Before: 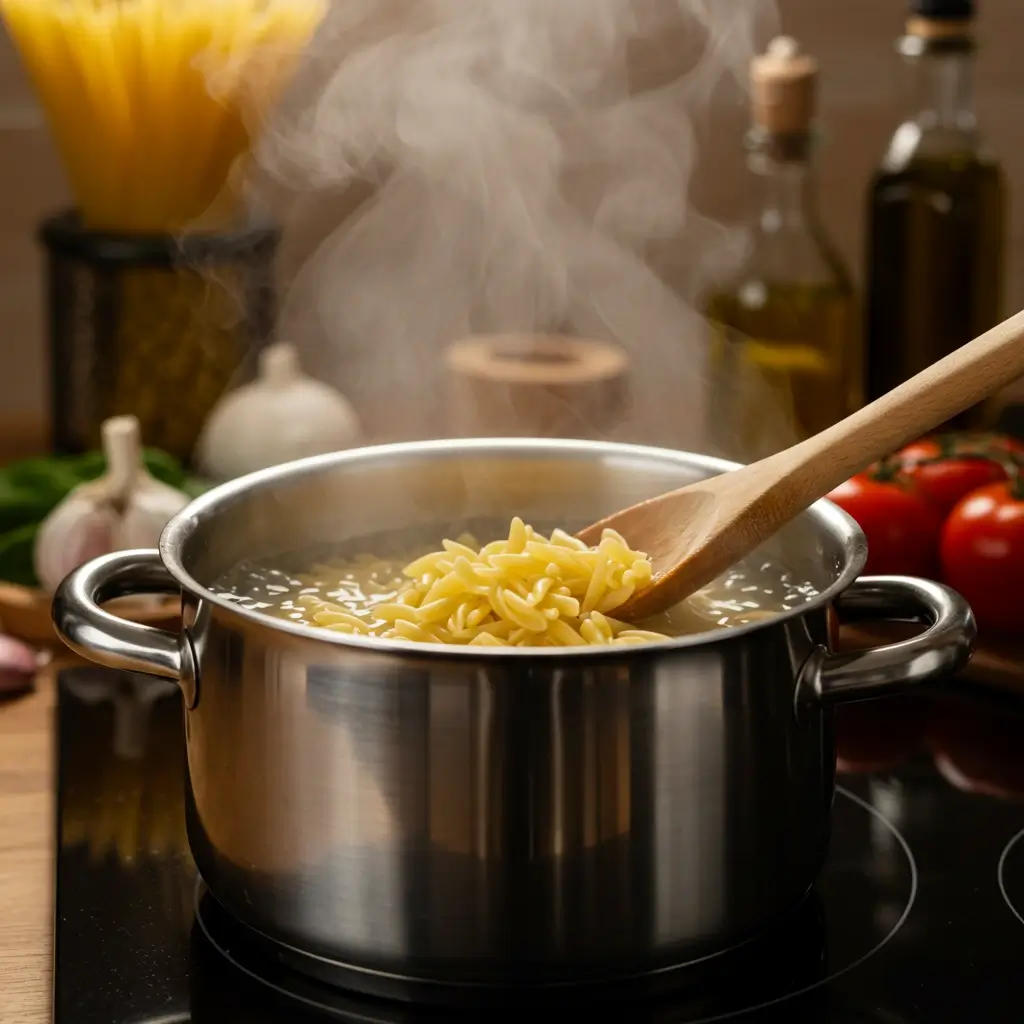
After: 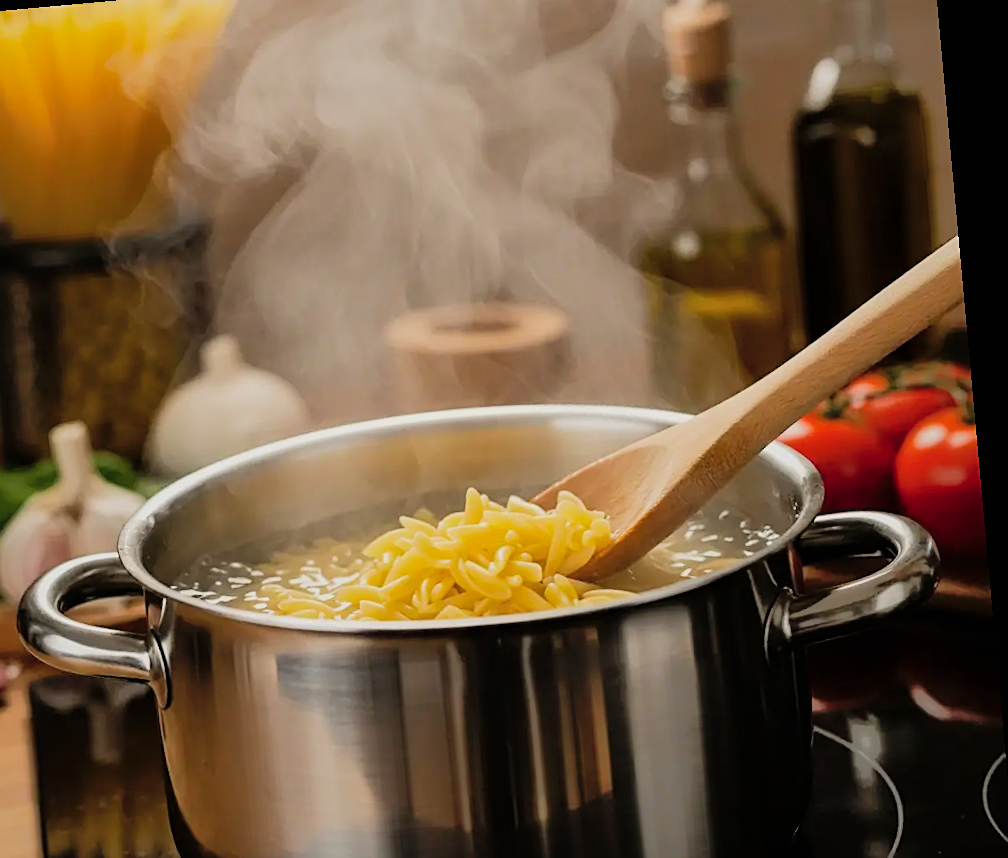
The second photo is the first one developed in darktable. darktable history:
crop: left 8.155%, top 6.611%, bottom 15.385%
filmic rgb: black relative exposure -7.5 EV, white relative exposure 5 EV, hardness 3.31, contrast 1.3, contrast in shadows safe
rotate and perspective: rotation -5.2°, automatic cropping off
exposure: exposure 0.507 EV, compensate highlight preservation false
sharpen: on, module defaults
shadows and highlights: shadows 60, highlights -60
